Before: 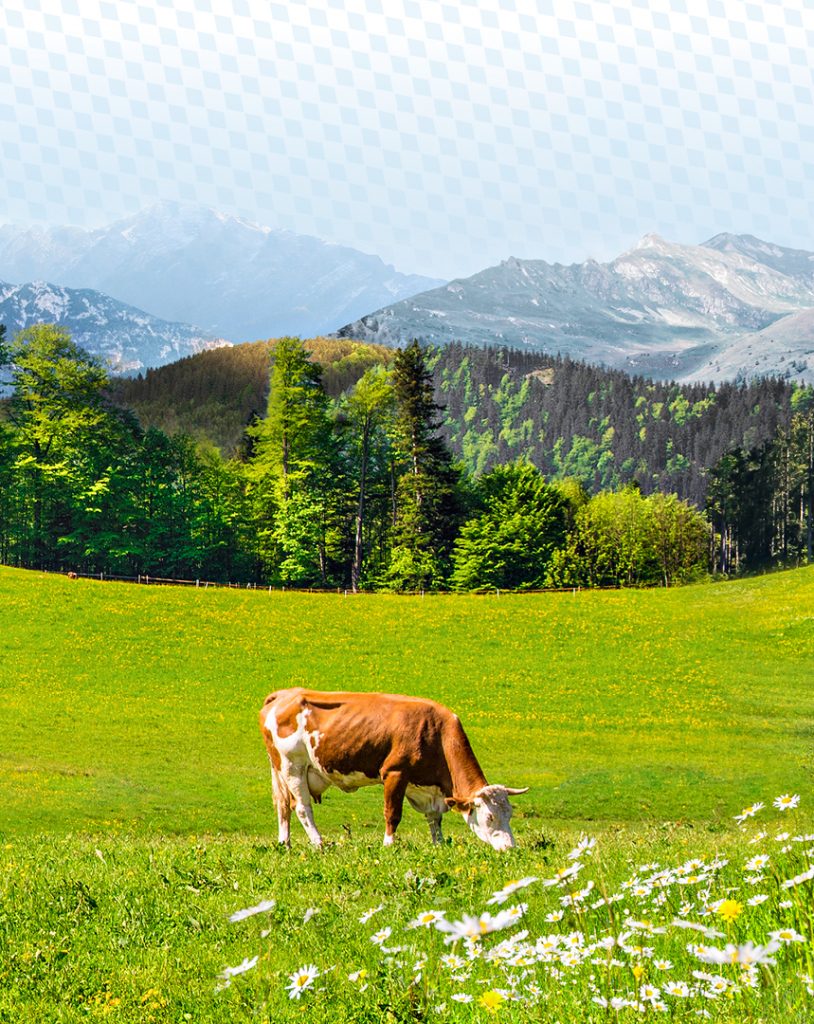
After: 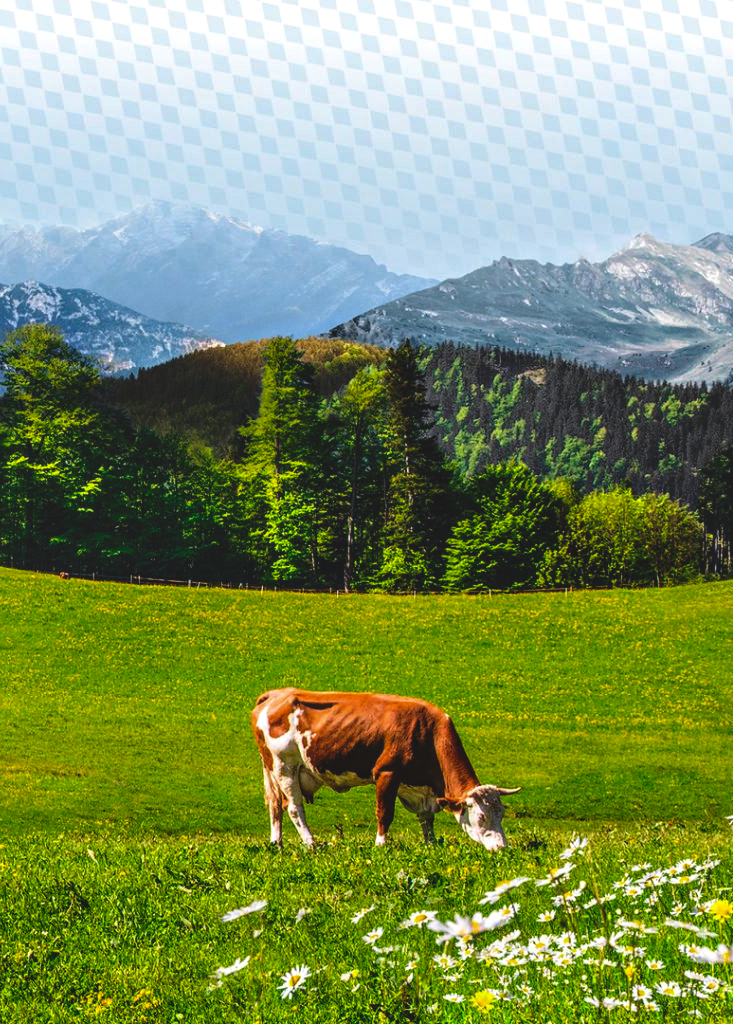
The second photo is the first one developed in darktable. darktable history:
local contrast: on, module defaults
crop and rotate: left 1.088%, right 8.807%
rgb curve: curves: ch0 [(0, 0.186) (0.314, 0.284) (0.775, 0.708) (1, 1)], compensate middle gray true, preserve colors none
contrast brightness saturation: contrast 0.07, brightness -0.14, saturation 0.11
